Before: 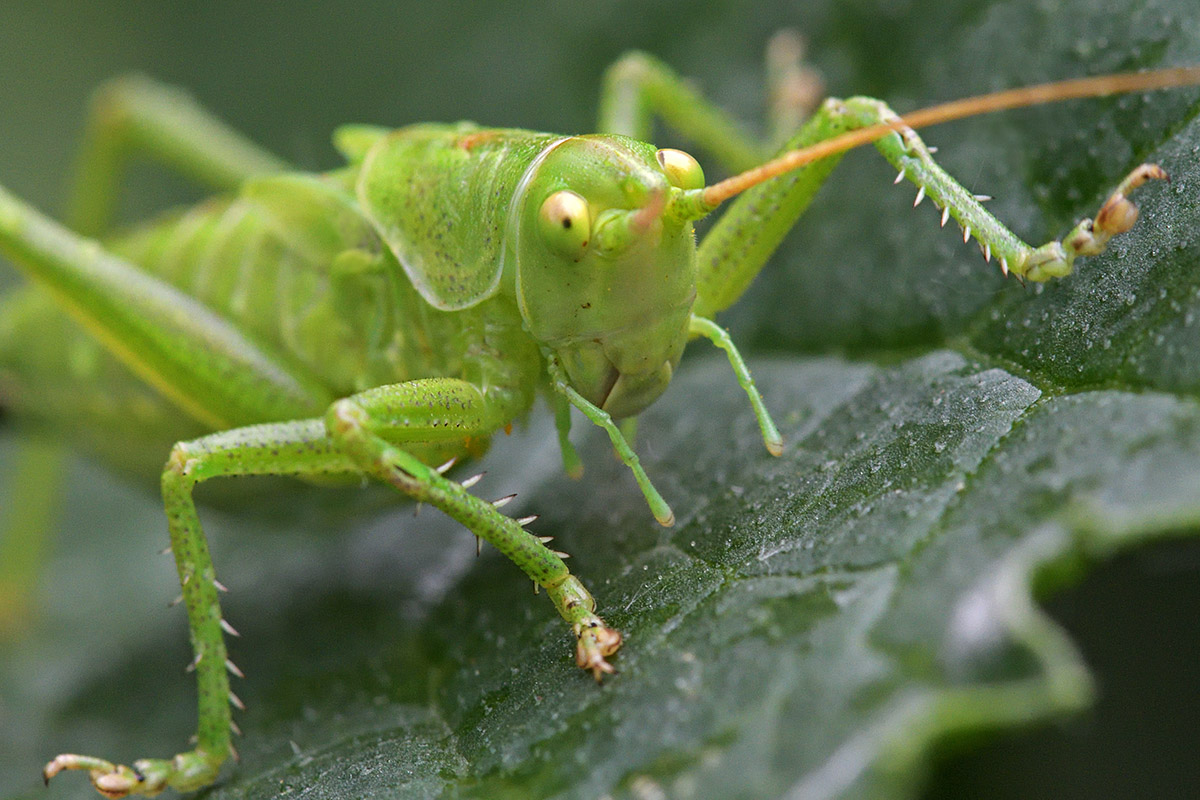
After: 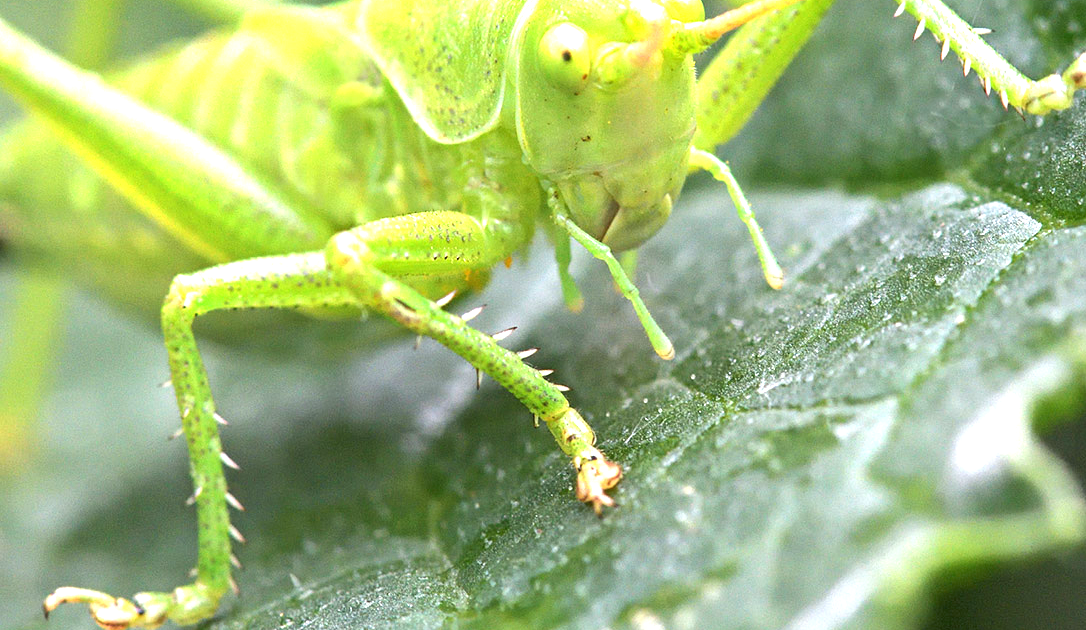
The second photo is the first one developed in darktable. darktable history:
crop: top 20.916%, right 9.437%, bottom 0.316%
exposure: black level correction -0.001, exposure 0.9 EV, compensate exposure bias true, compensate highlight preservation false
